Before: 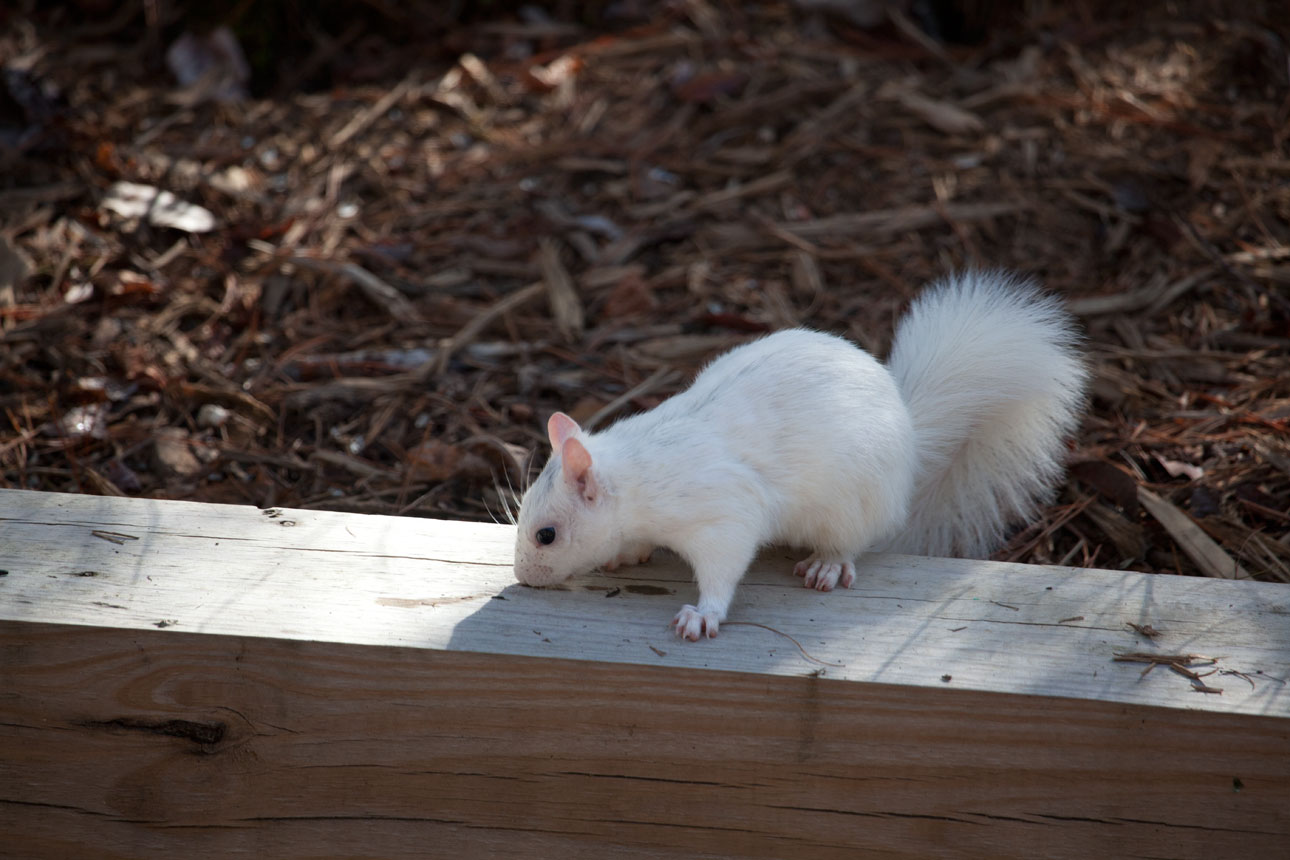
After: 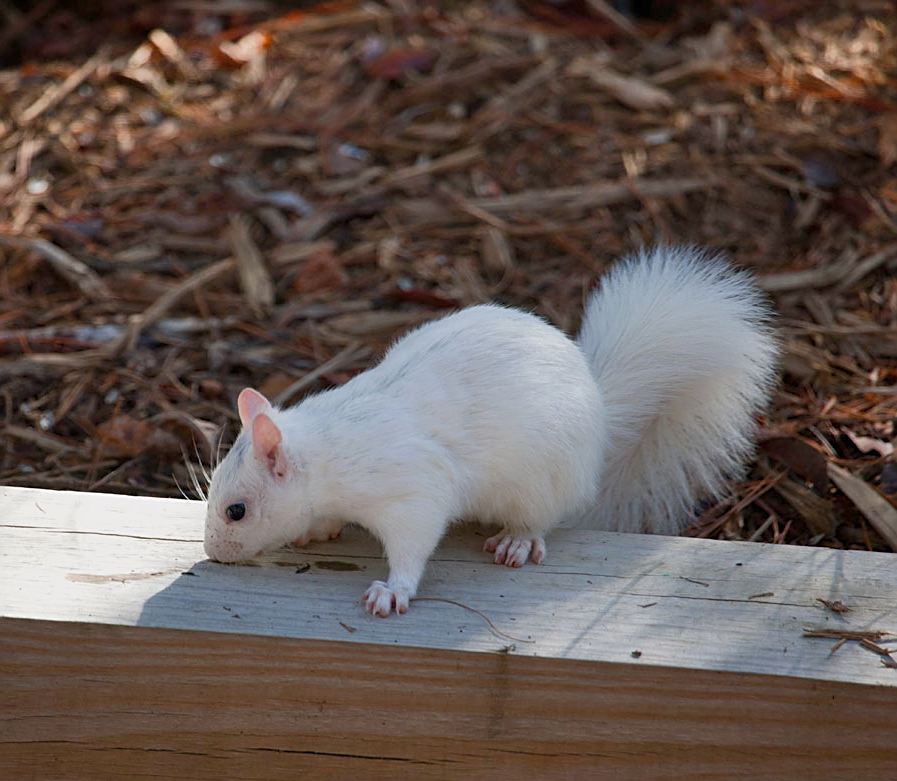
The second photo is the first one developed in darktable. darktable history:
tone equalizer: on, module defaults
color balance rgb: shadows lift › chroma 1%, shadows lift › hue 113°, highlights gain › chroma 0.2%, highlights gain › hue 333°, perceptual saturation grading › global saturation 20%, perceptual saturation grading › highlights -25%, perceptual saturation grading › shadows 25%, contrast -10%
crop and rotate: left 24.034%, top 2.838%, right 6.406%, bottom 6.299%
shadows and highlights: soften with gaussian
sharpen: on, module defaults
